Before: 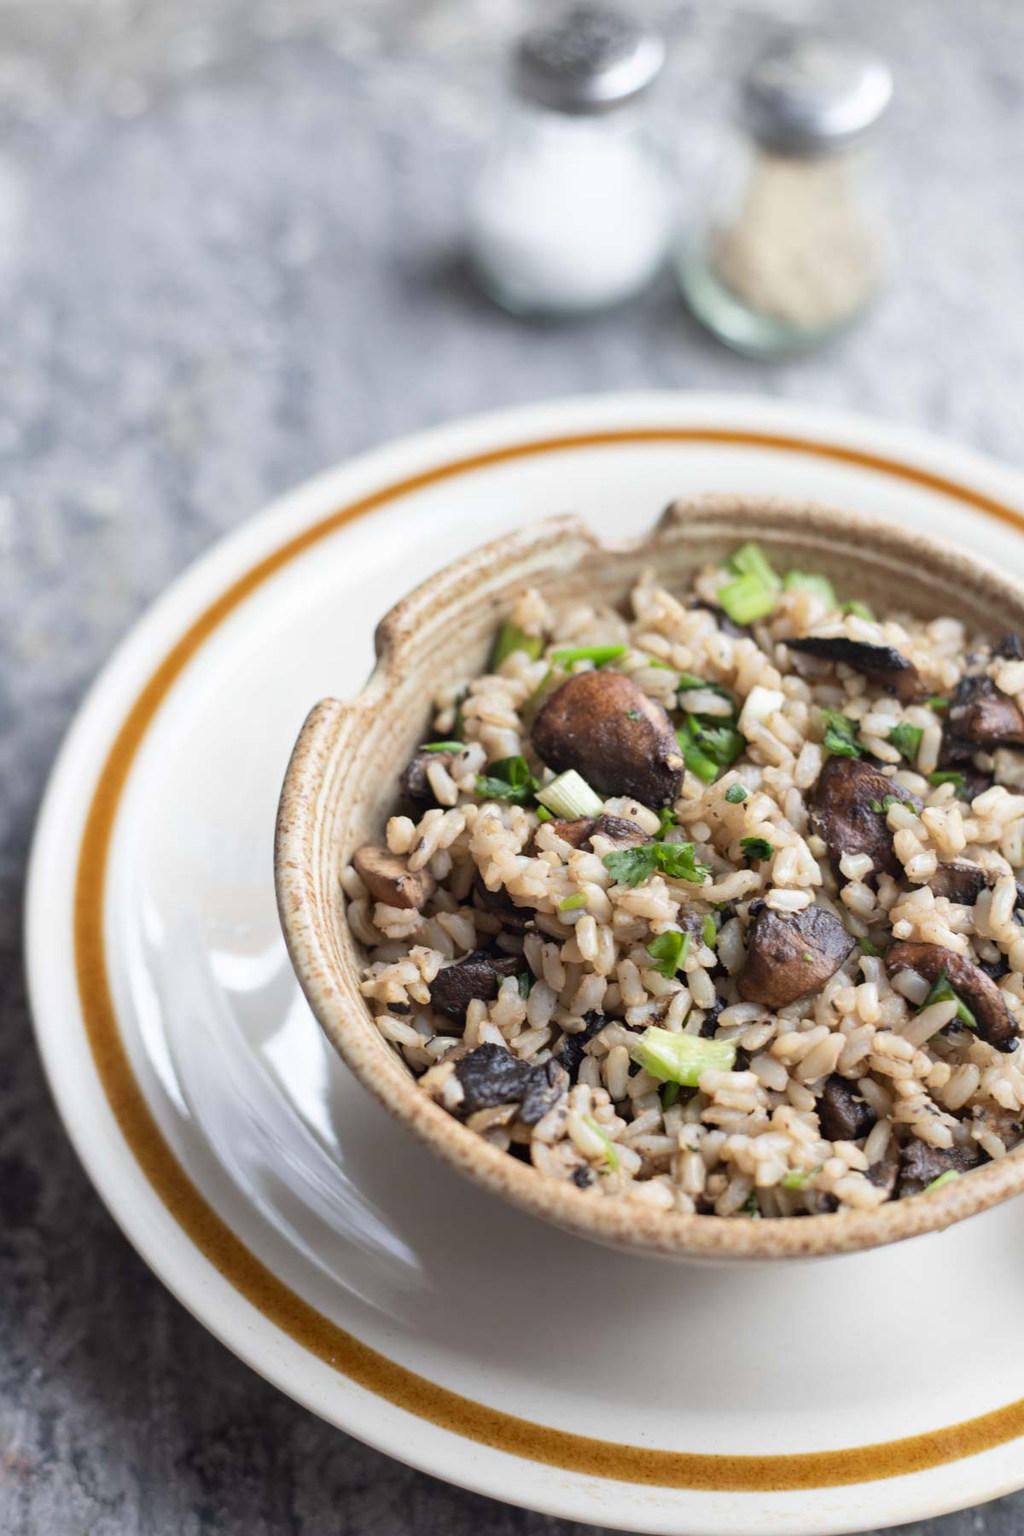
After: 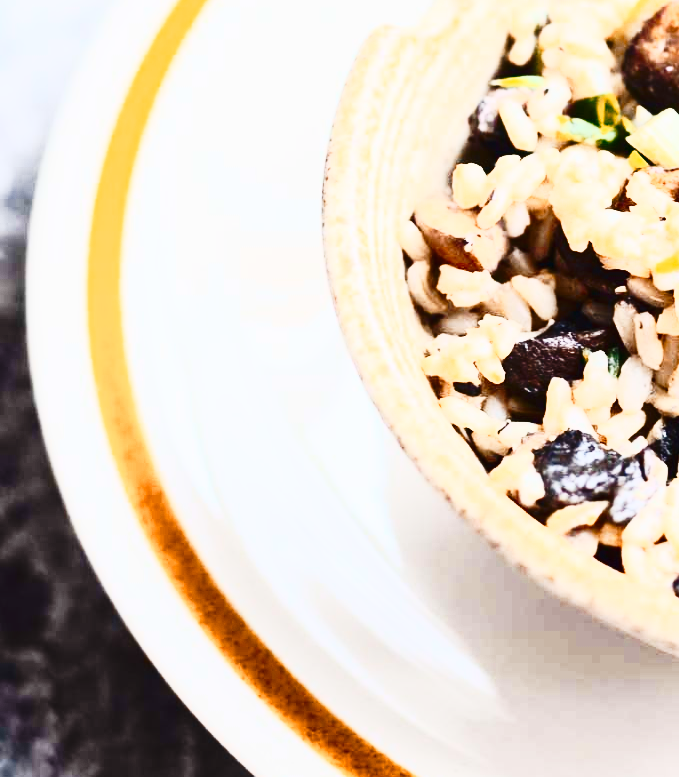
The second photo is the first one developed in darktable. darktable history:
color balance rgb: perceptual saturation grading › global saturation 39.284%
tone equalizer: -8 EV -0.001 EV, -7 EV 0.002 EV, -6 EV -0.004 EV, -5 EV -0.015 EV, -4 EV -0.061 EV, -3 EV -0.212 EV, -2 EV -0.291 EV, -1 EV 0.078 EV, +0 EV 0.29 EV, edges refinement/feathering 500, mask exposure compensation -1.57 EV, preserve details no
crop: top 44.069%, right 43.336%, bottom 12.736%
tone curve: curves: ch0 [(0, 0.012) (0.144, 0.137) (0.326, 0.386) (0.489, 0.573) (0.656, 0.763) (0.849, 0.902) (1, 0.974)]; ch1 [(0, 0) (0.366, 0.367) (0.475, 0.453) (0.494, 0.493) (0.504, 0.497) (0.544, 0.579) (0.562, 0.619) (0.622, 0.694) (1, 1)]; ch2 [(0, 0) (0.333, 0.346) (0.375, 0.375) (0.424, 0.43) (0.476, 0.492) (0.502, 0.503) (0.533, 0.541) (0.572, 0.615) (0.605, 0.656) (0.641, 0.709) (1, 1)], preserve colors none
contrast brightness saturation: contrast 0.928, brightness 0.2
exposure: black level correction 0, exposure 1.411 EV, compensate highlight preservation false
color zones: curves: ch2 [(0, 0.5) (0.143, 0.5) (0.286, 0.416) (0.429, 0.5) (0.571, 0.5) (0.714, 0.5) (0.857, 0.5) (1, 0.5)]
